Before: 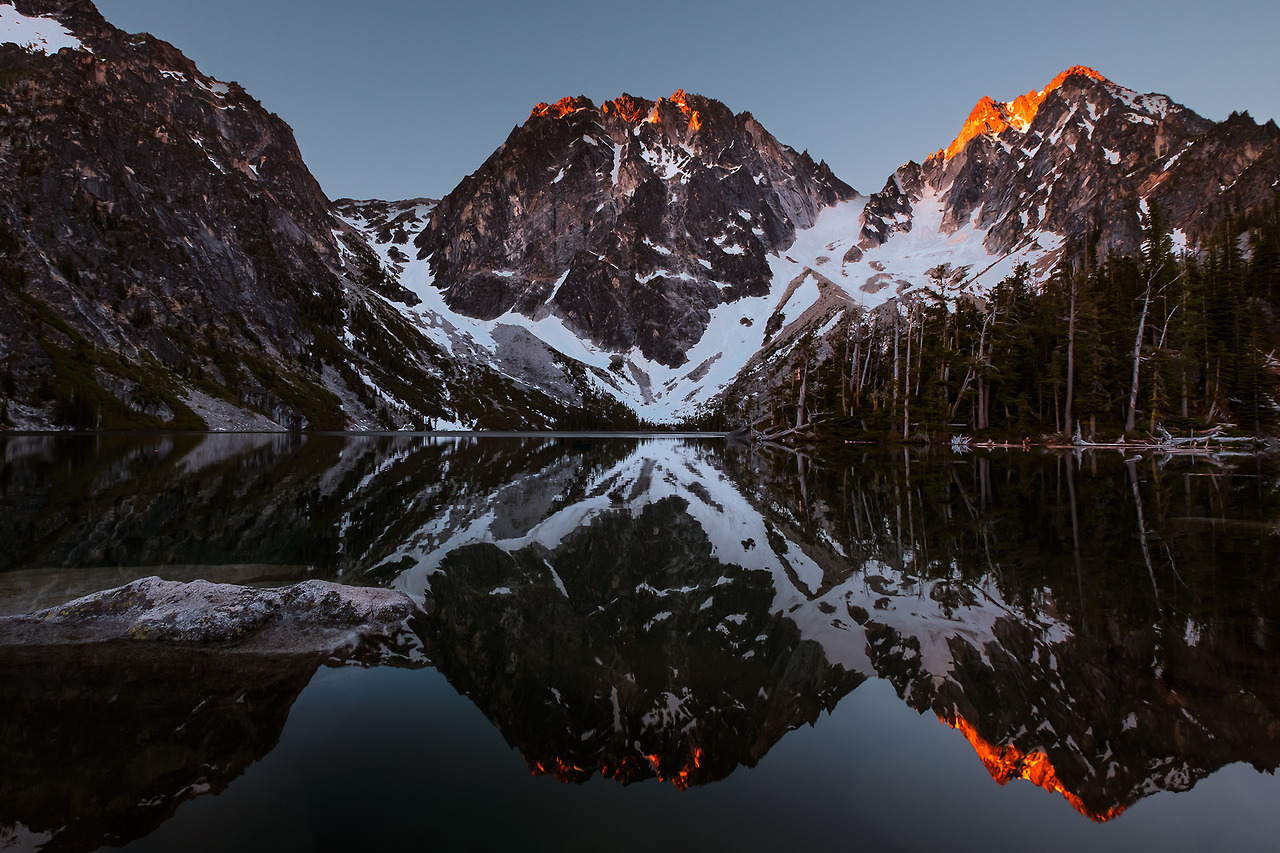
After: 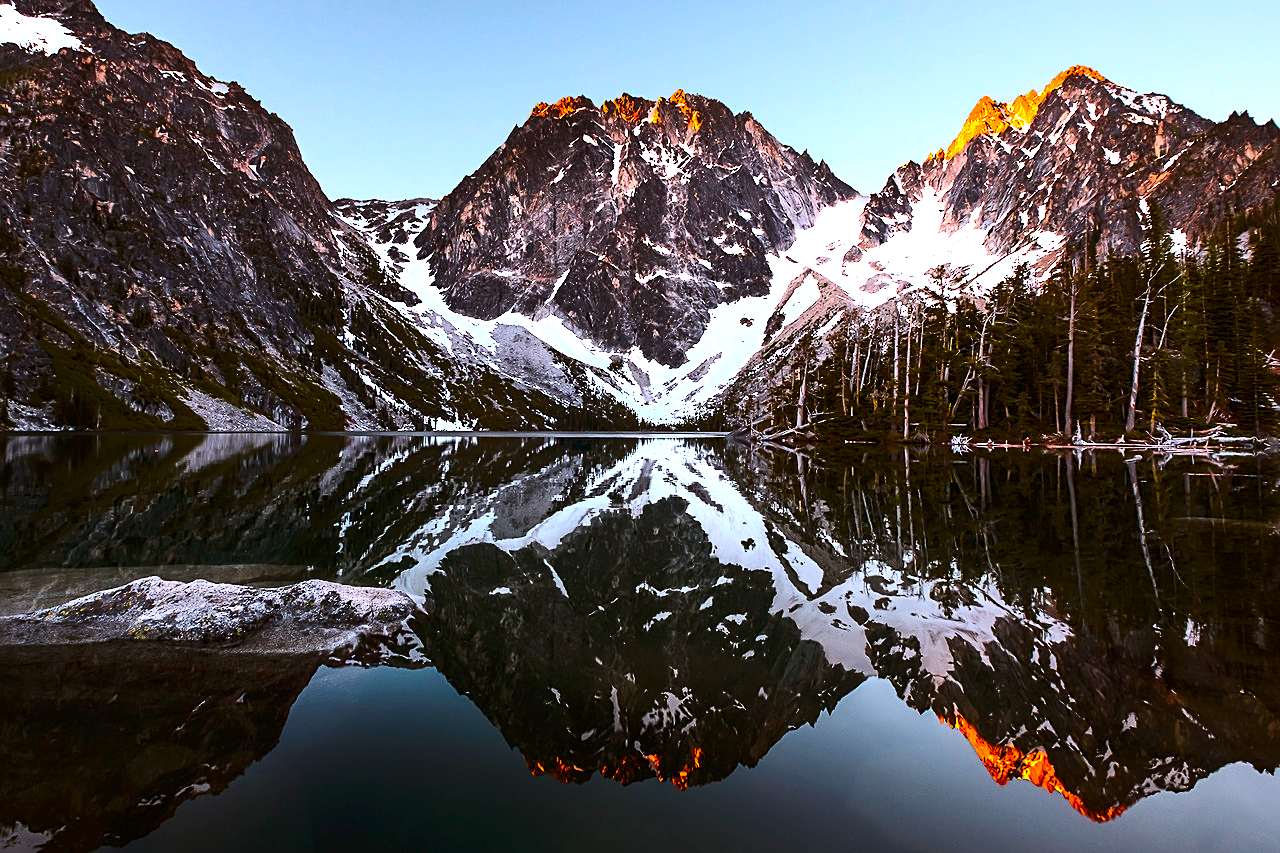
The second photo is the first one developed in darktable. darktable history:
sharpen: on, module defaults
contrast brightness saturation: contrast 0.221
color balance rgb: perceptual saturation grading › global saturation 34.508%
exposure: black level correction 0, exposure 1.478 EV, compensate highlight preservation false
